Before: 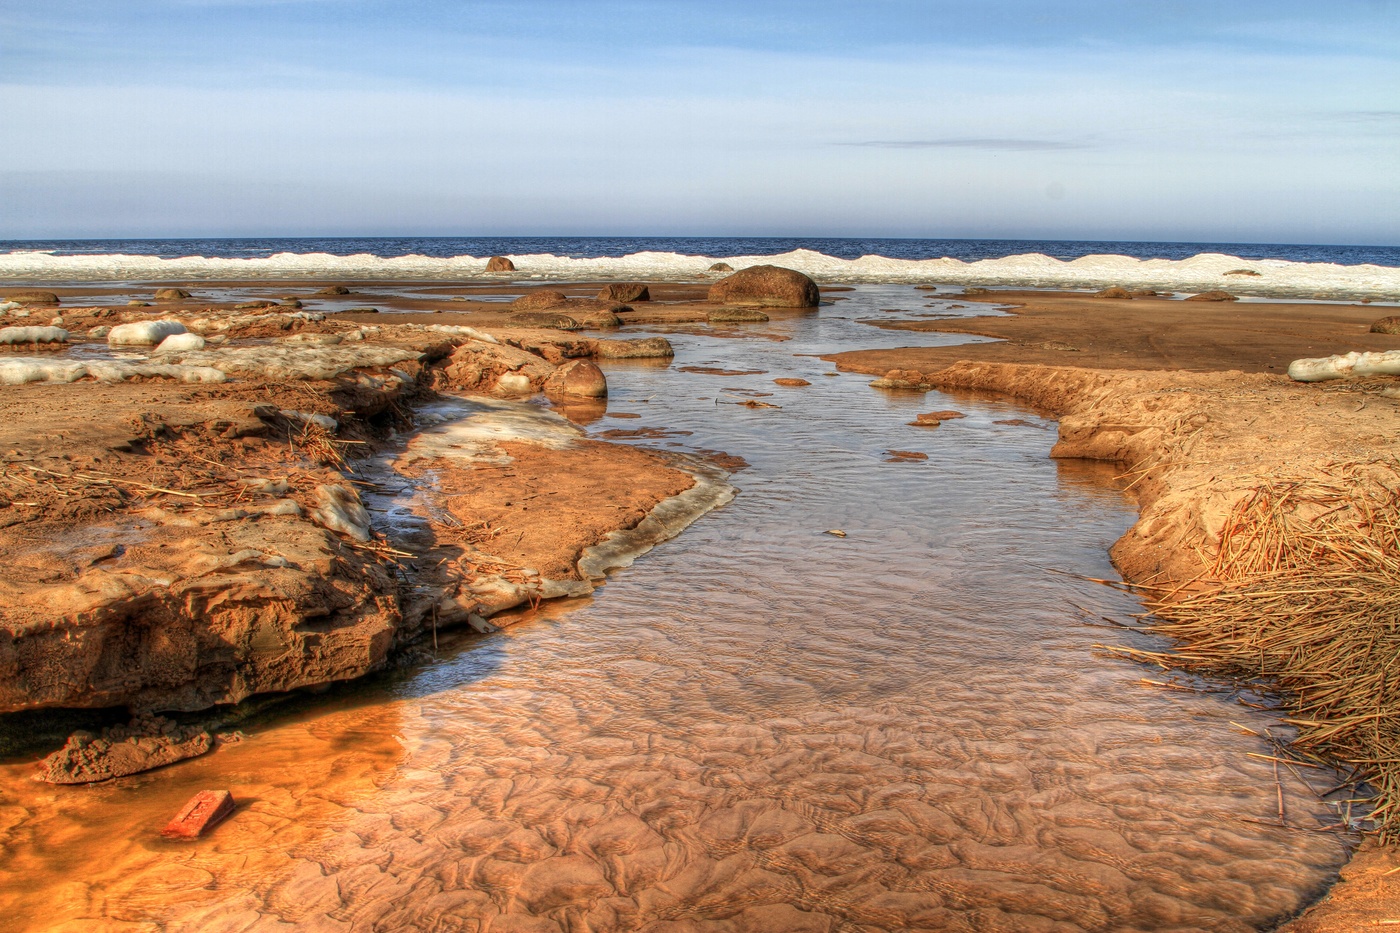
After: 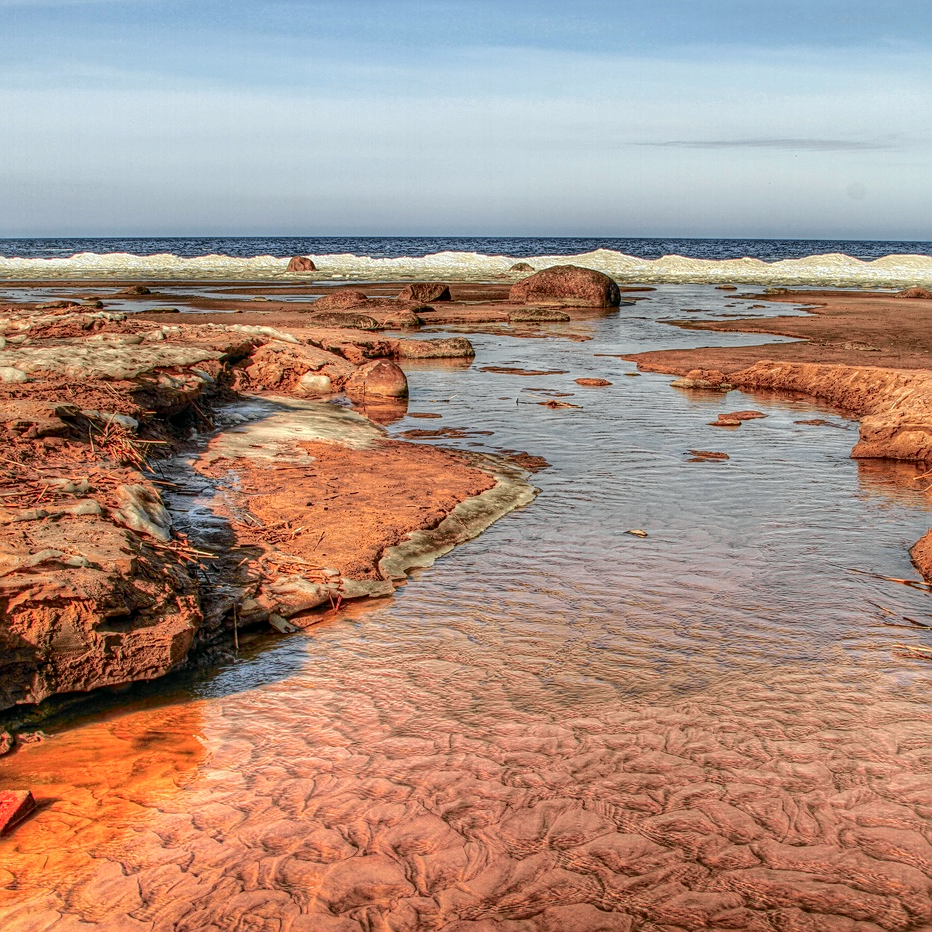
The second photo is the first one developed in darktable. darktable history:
sharpen: amount 0.494
tone curve: curves: ch0 [(0, 0.003) (0.211, 0.174) (0.482, 0.519) (0.843, 0.821) (0.992, 0.971)]; ch1 [(0, 0) (0.276, 0.206) (0.393, 0.364) (0.482, 0.477) (0.506, 0.5) (0.523, 0.523) (0.572, 0.592) (0.635, 0.665) (0.695, 0.759) (1, 1)]; ch2 [(0, 0) (0.438, 0.456) (0.498, 0.497) (0.536, 0.527) (0.562, 0.584) (0.619, 0.602) (0.698, 0.698) (1, 1)], color space Lab, independent channels, preserve colors none
local contrast: highlights 2%, shadows 1%, detail 133%
crop and rotate: left 14.332%, right 19.088%
